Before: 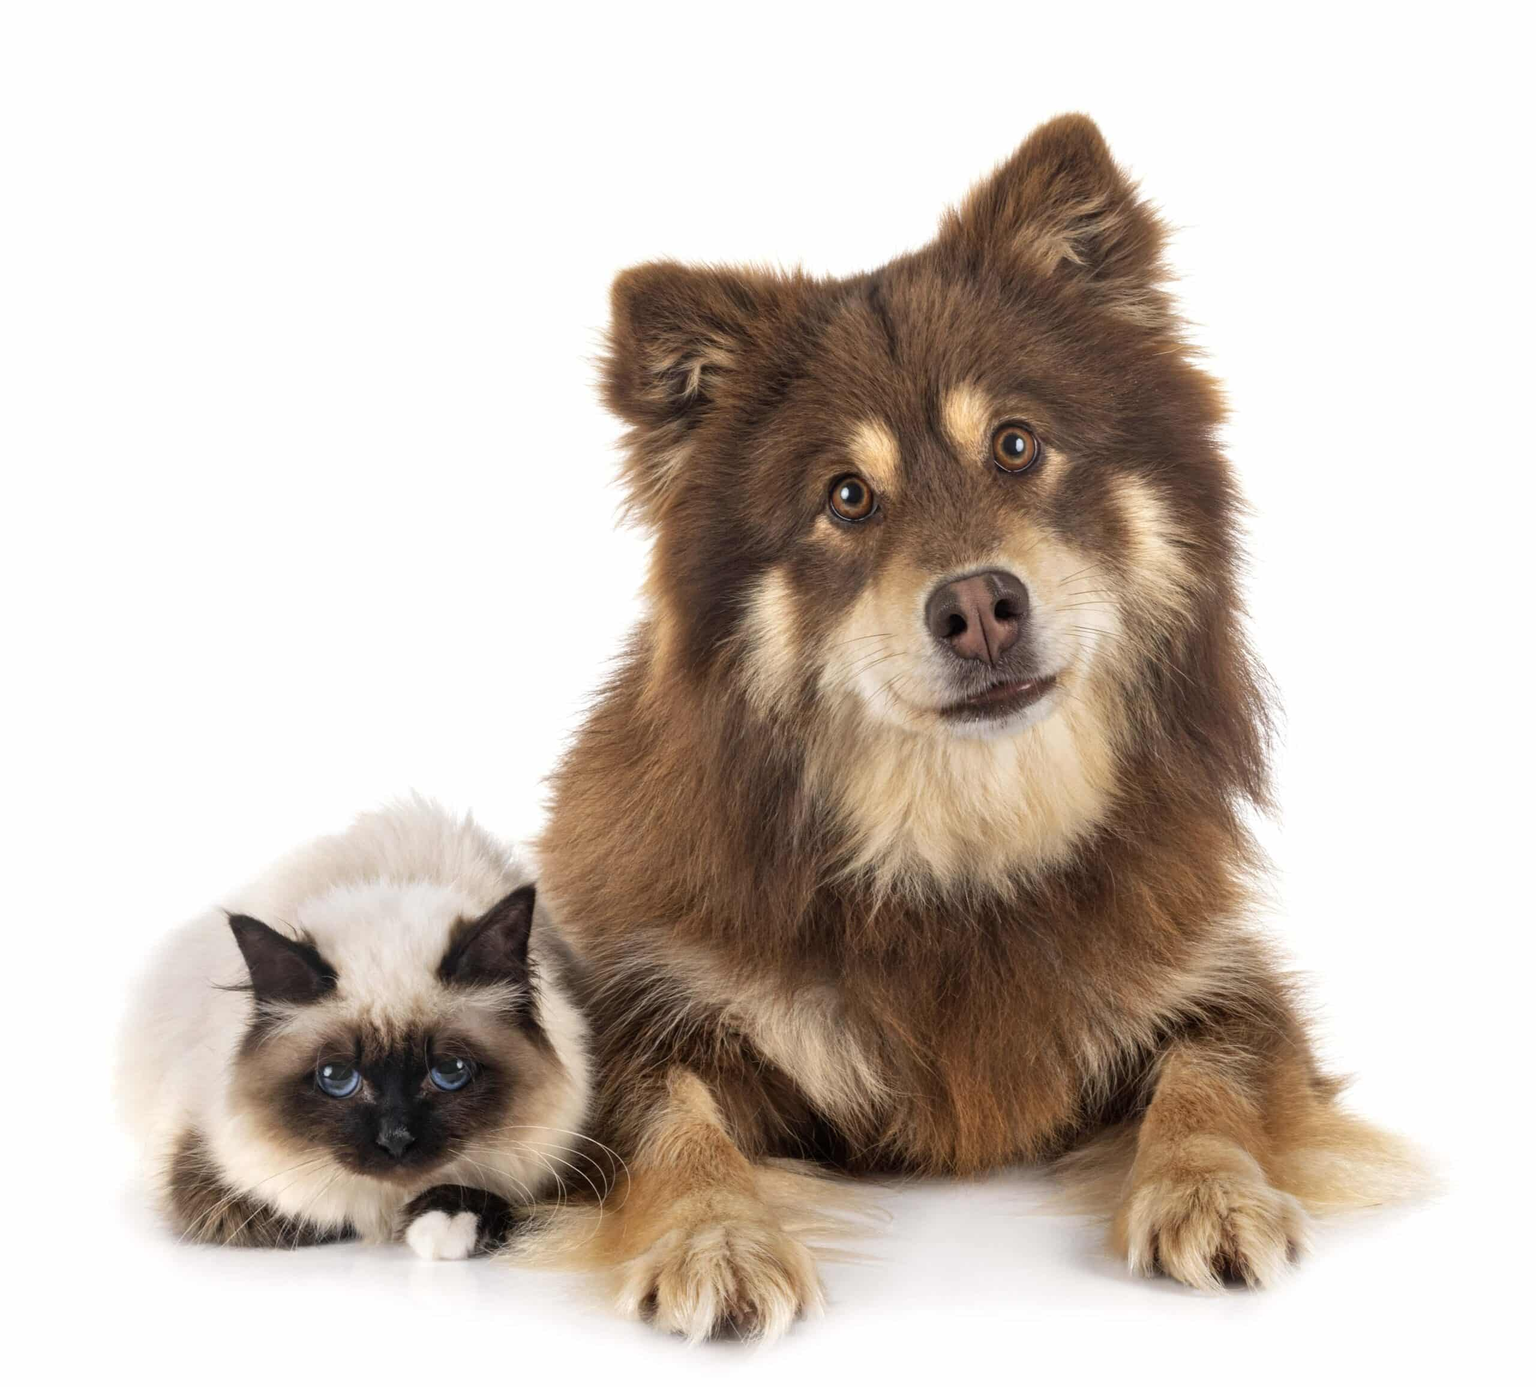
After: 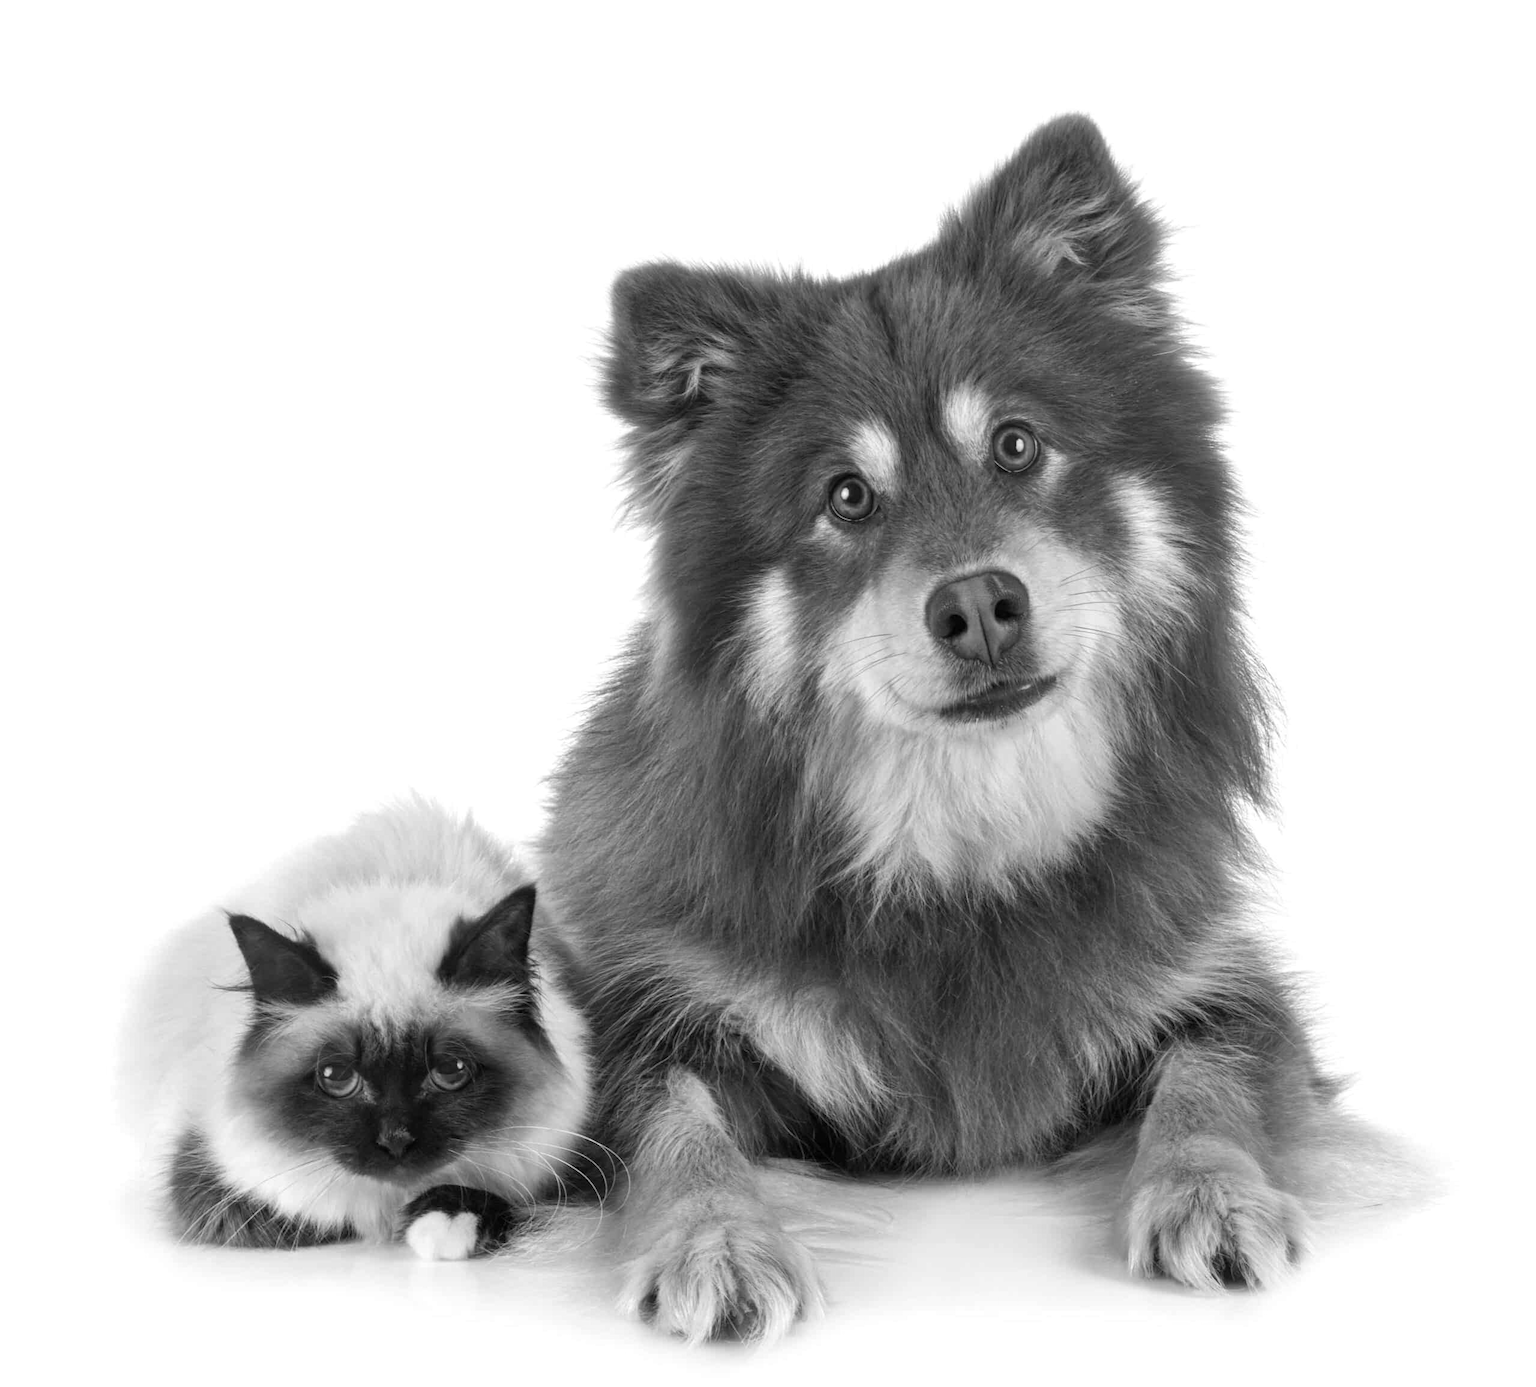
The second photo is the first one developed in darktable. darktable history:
white balance: red 1.188, blue 1.11
monochrome: a 73.58, b 64.21
